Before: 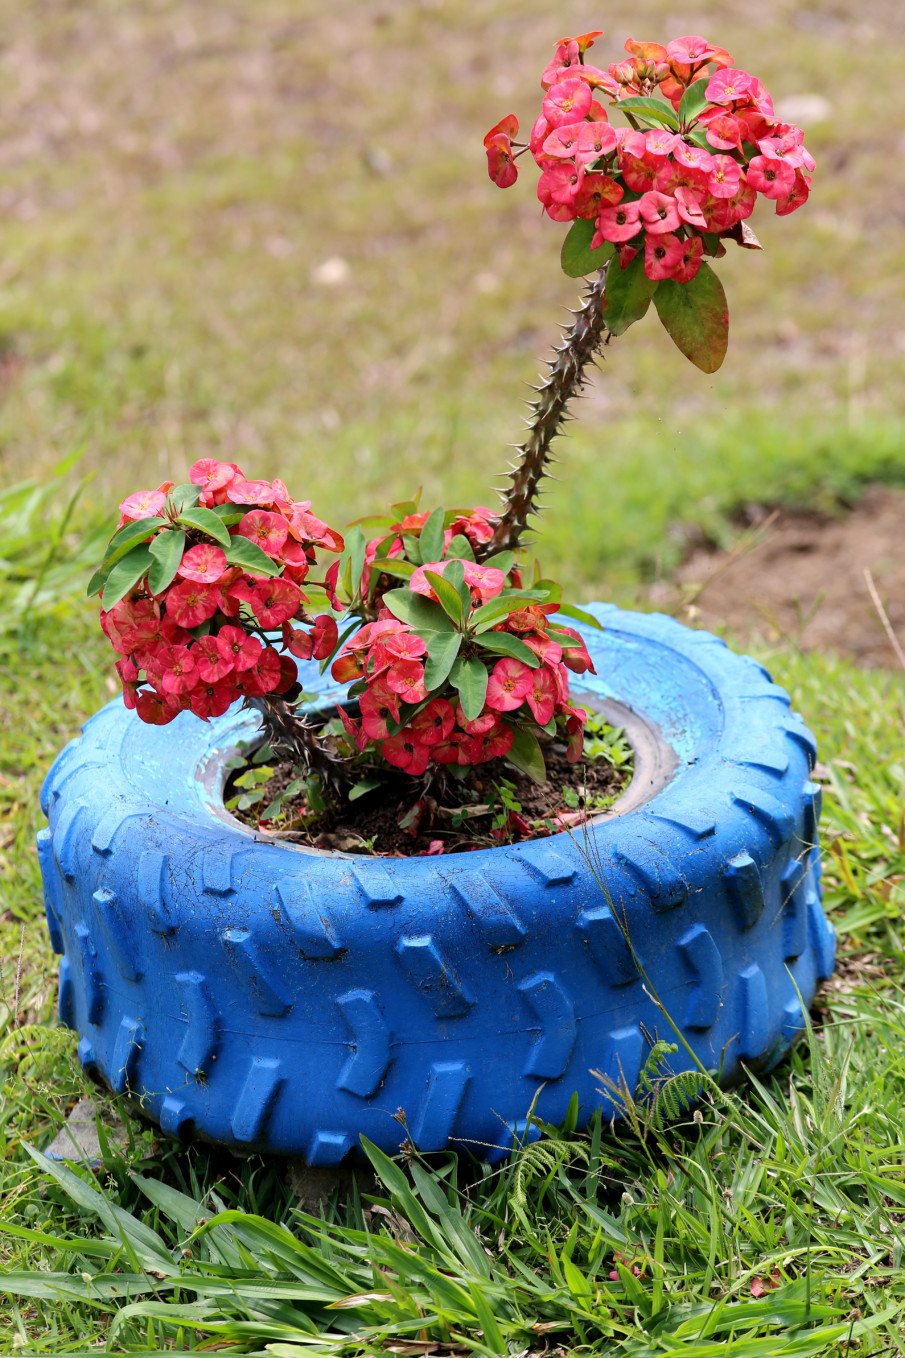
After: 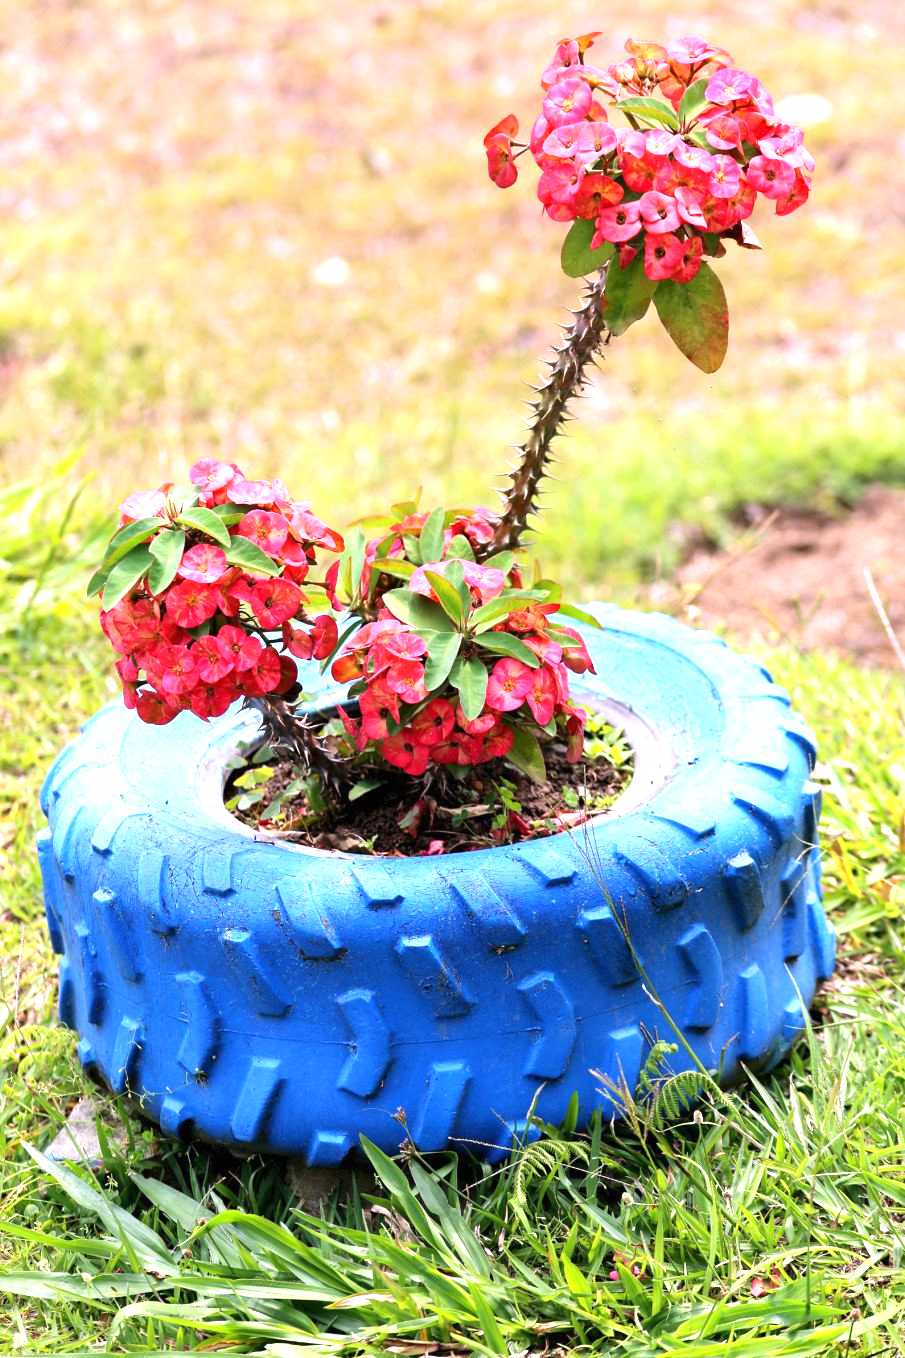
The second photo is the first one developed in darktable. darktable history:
white balance: red 1.05, blue 1.072
exposure: black level correction 0, exposure 1.015 EV, compensate exposure bias true, compensate highlight preservation false
